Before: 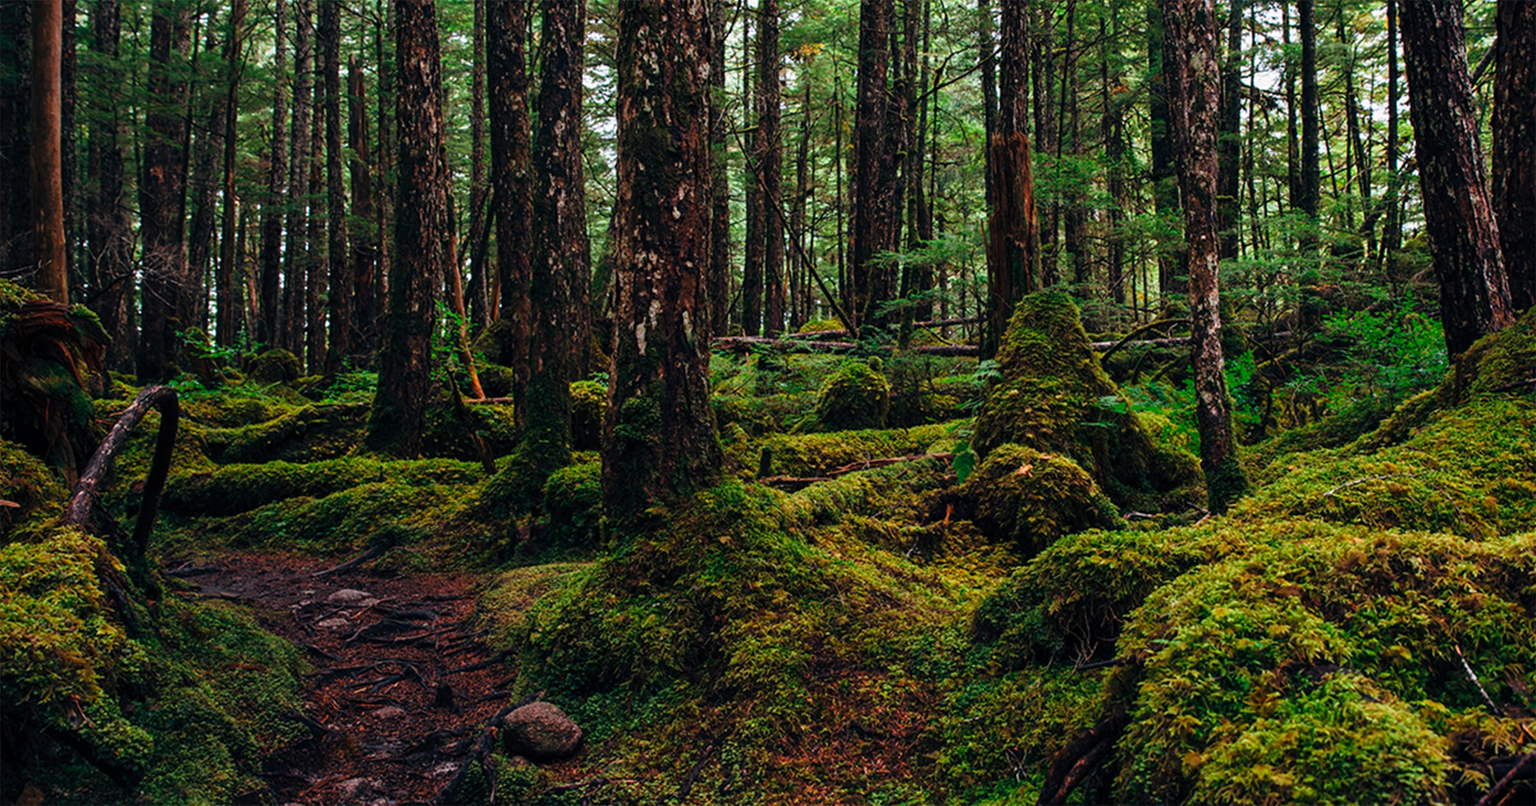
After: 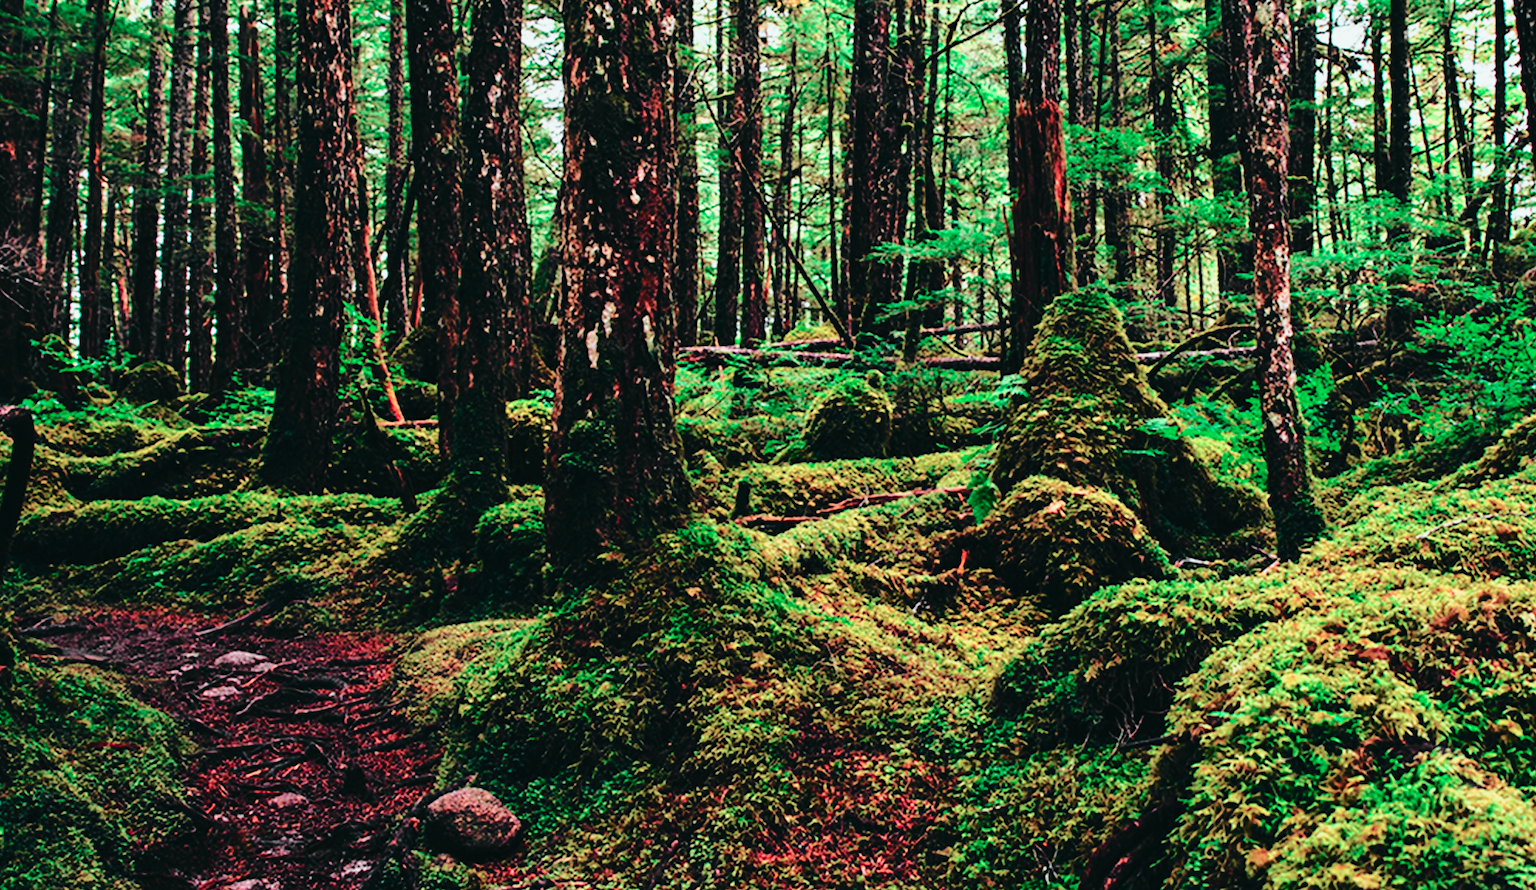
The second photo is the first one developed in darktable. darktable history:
tone curve: curves: ch0 [(0.001, 0.029) (0.084, 0.074) (0.162, 0.165) (0.304, 0.382) (0.466, 0.576) (0.654, 0.741) (0.848, 0.906) (0.984, 0.963)]; ch1 [(0, 0) (0.34, 0.235) (0.46, 0.46) (0.515, 0.502) (0.553, 0.567) (0.764, 0.815) (1, 1)]; ch2 [(0, 0) (0.44, 0.458) (0.479, 0.492) (0.524, 0.507) (0.547, 0.579) (0.673, 0.712) (1, 1)], color space Lab, independent channels, preserve colors none
base curve: curves: ch0 [(0, 0) (0.028, 0.03) (0.121, 0.232) (0.46, 0.748) (0.859, 0.968) (1, 1)], preserve colors none
crop: left 9.807%, top 6.259%, right 7.334%, bottom 2.177%
color contrast: blue-yellow contrast 0.62
